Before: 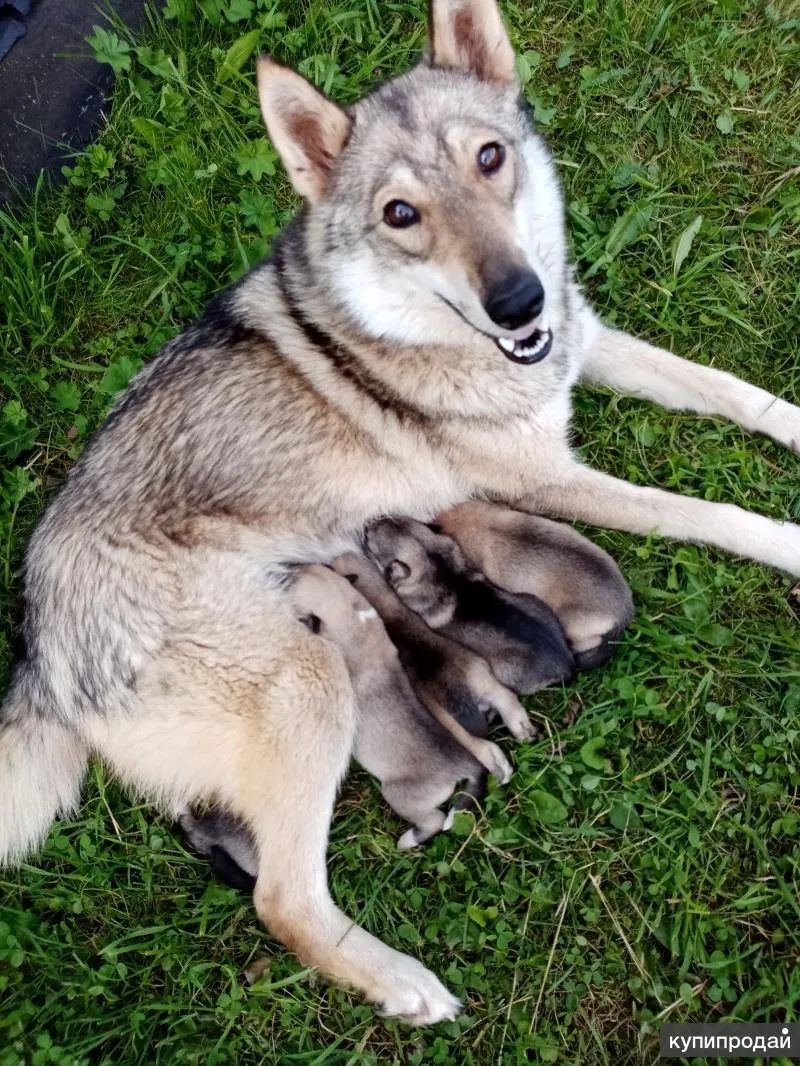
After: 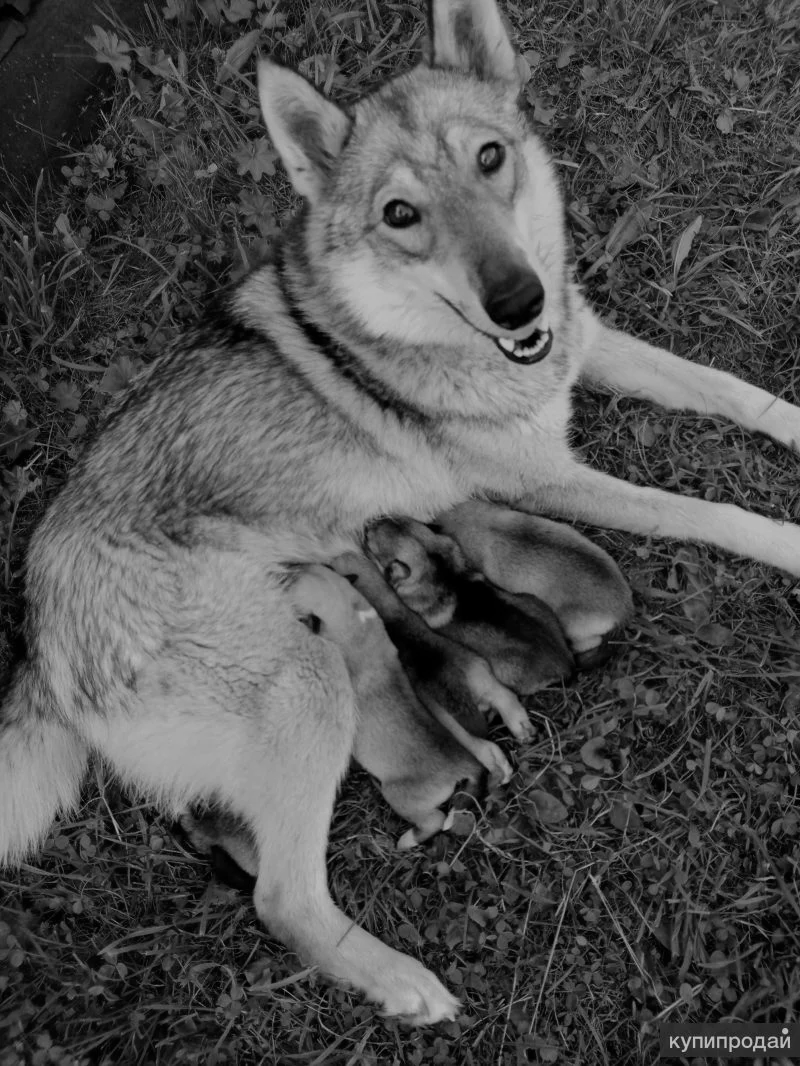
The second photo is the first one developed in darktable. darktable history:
color contrast: green-magenta contrast 0.3, blue-yellow contrast 0.15
exposure: black level correction 0, exposure -0.766 EV, compensate highlight preservation false
monochrome: a -92.57, b 58.91
